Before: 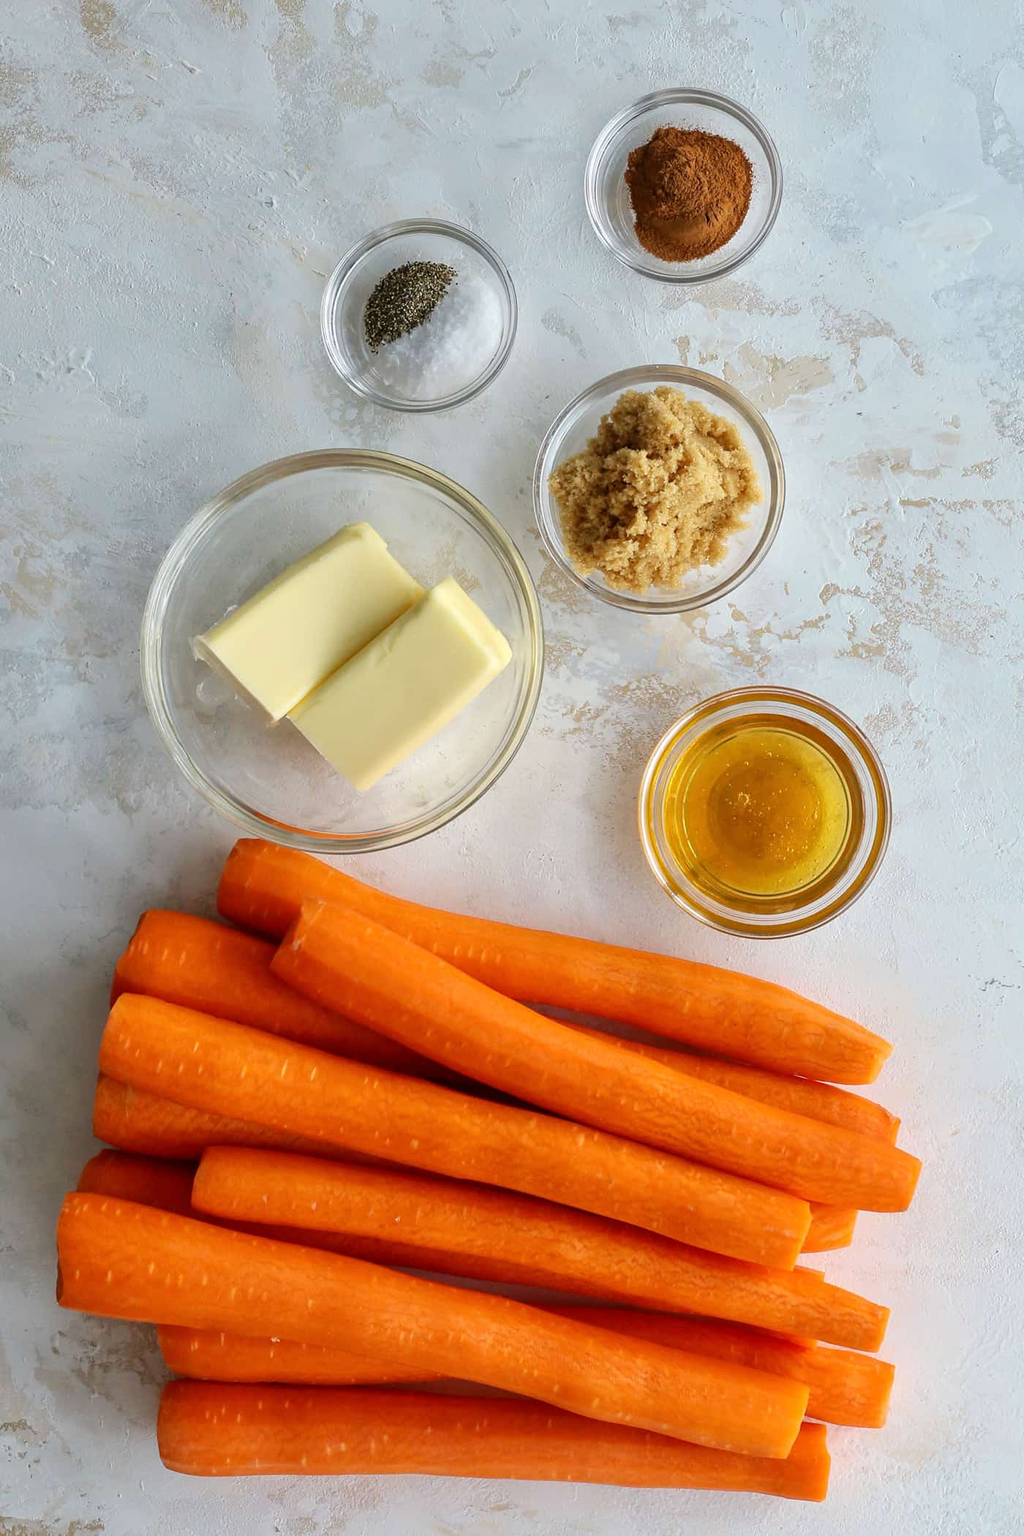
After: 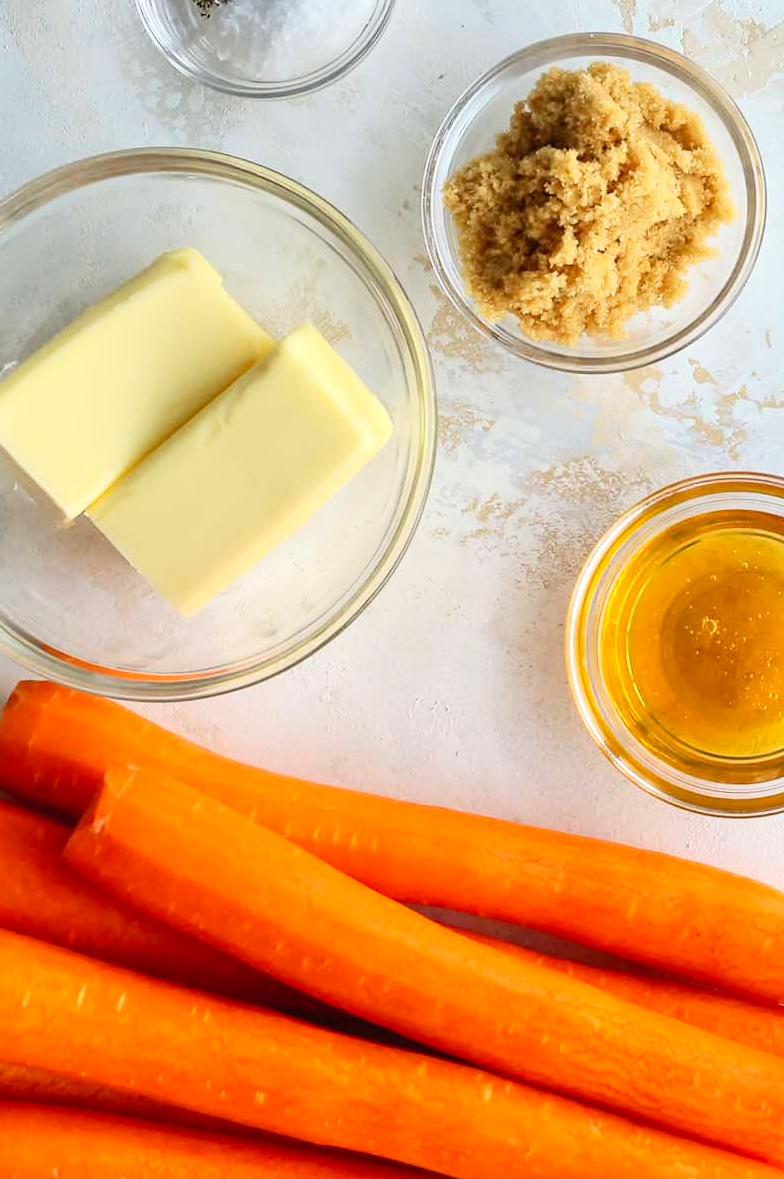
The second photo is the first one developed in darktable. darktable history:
crop and rotate: left 21.974%, top 22.217%, right 21.995%, bottom 21.596%
contrast brightness saturation: contrast 0.202, brightness 0.163, saturation 0.222
